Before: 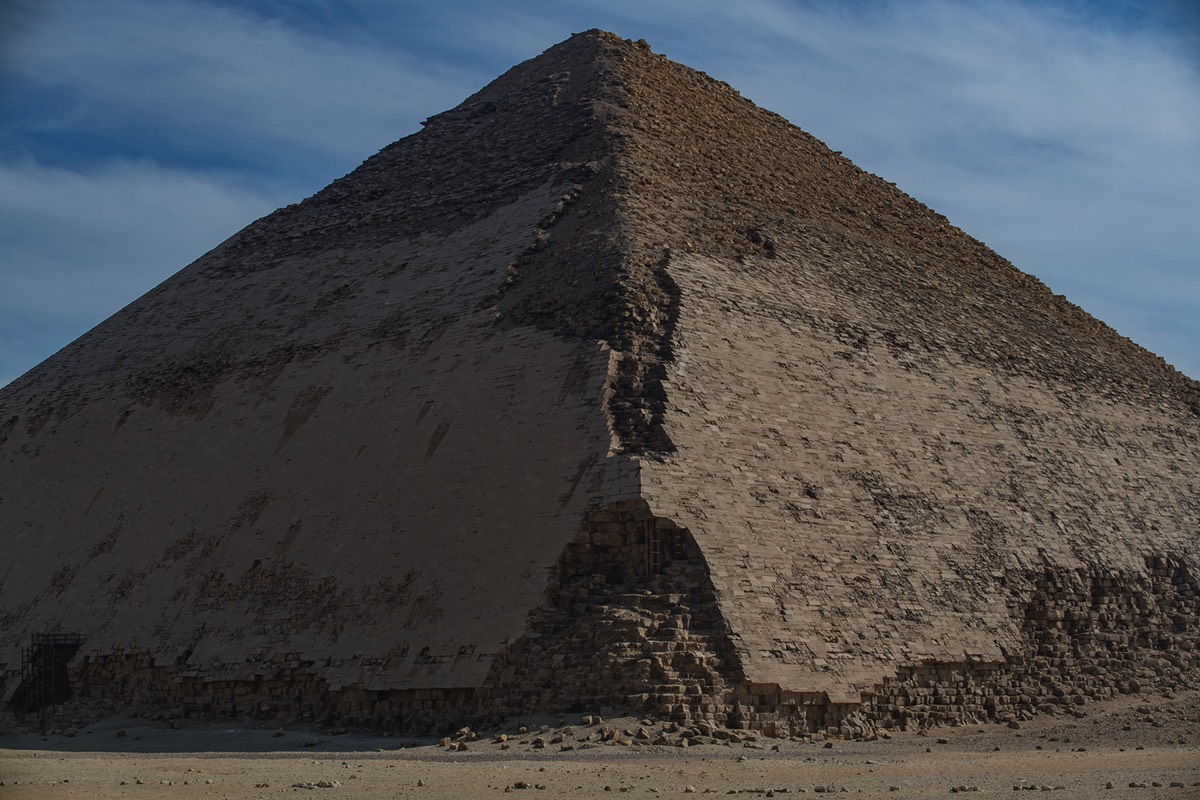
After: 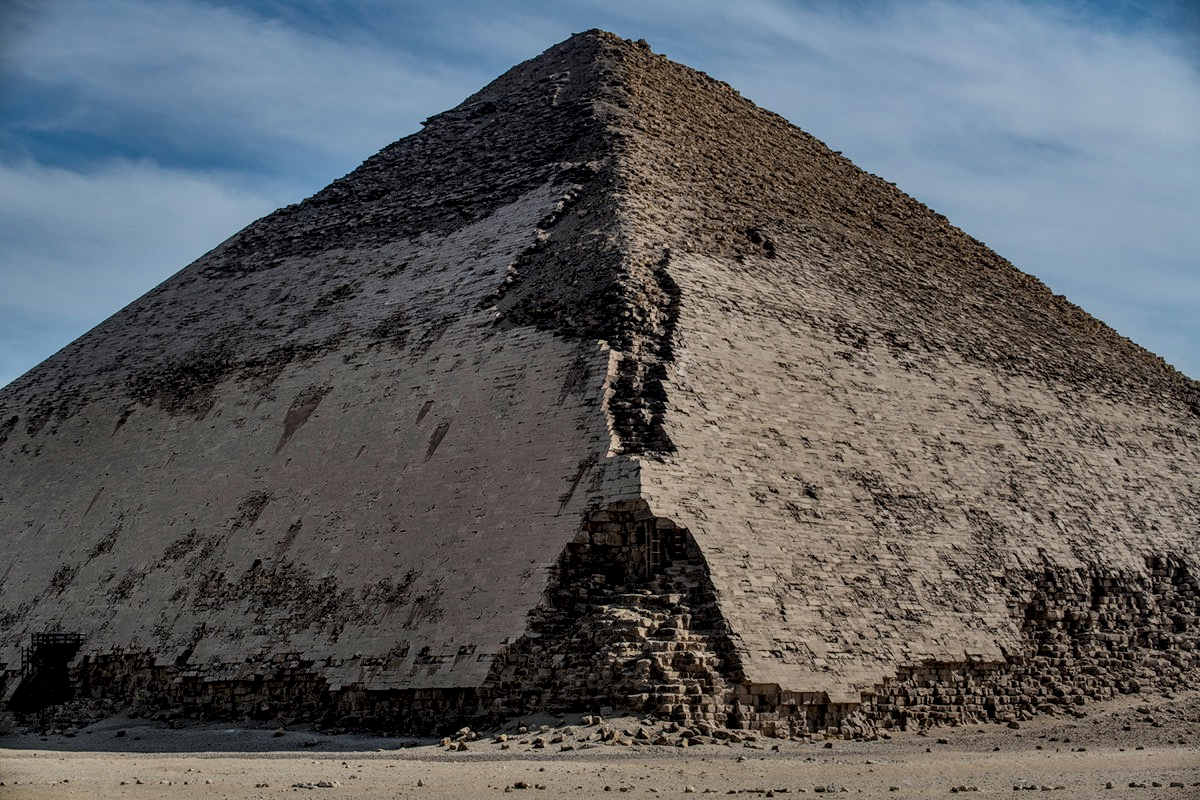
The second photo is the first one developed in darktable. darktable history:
shadows and highlights: shadows 60, soften with gaussian
local contrast: detail 150%
filmic rgb: black relative exposure -7.65 EV, white relative exposure 4.56 EV, hardness 3.61, color science v6 (2022)
